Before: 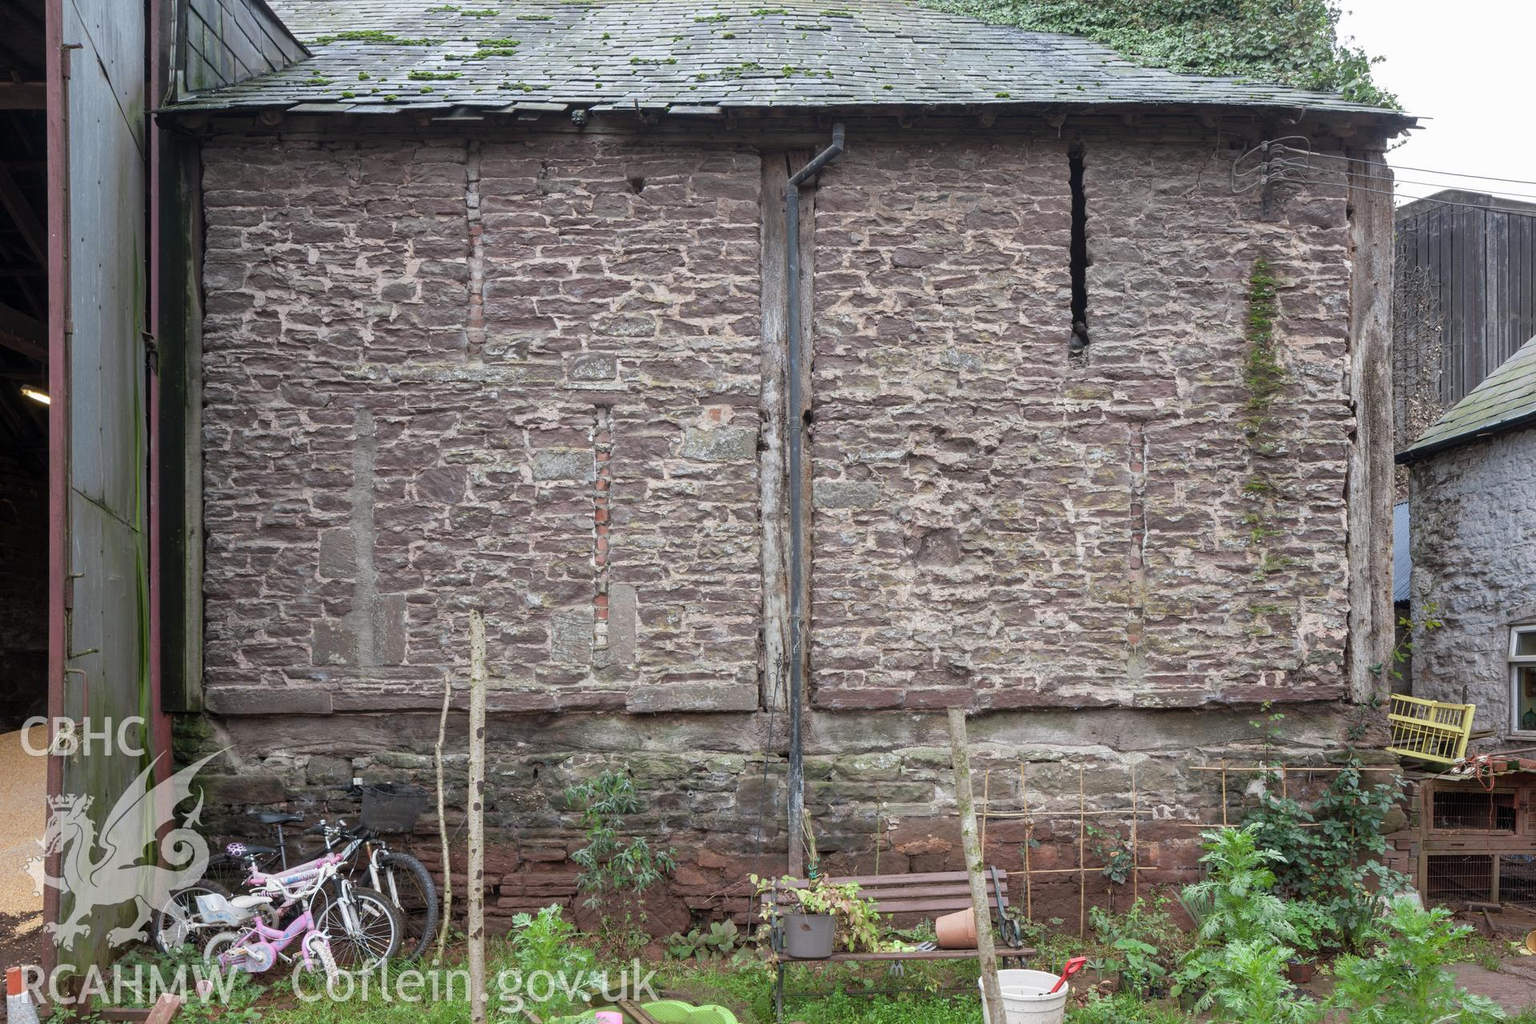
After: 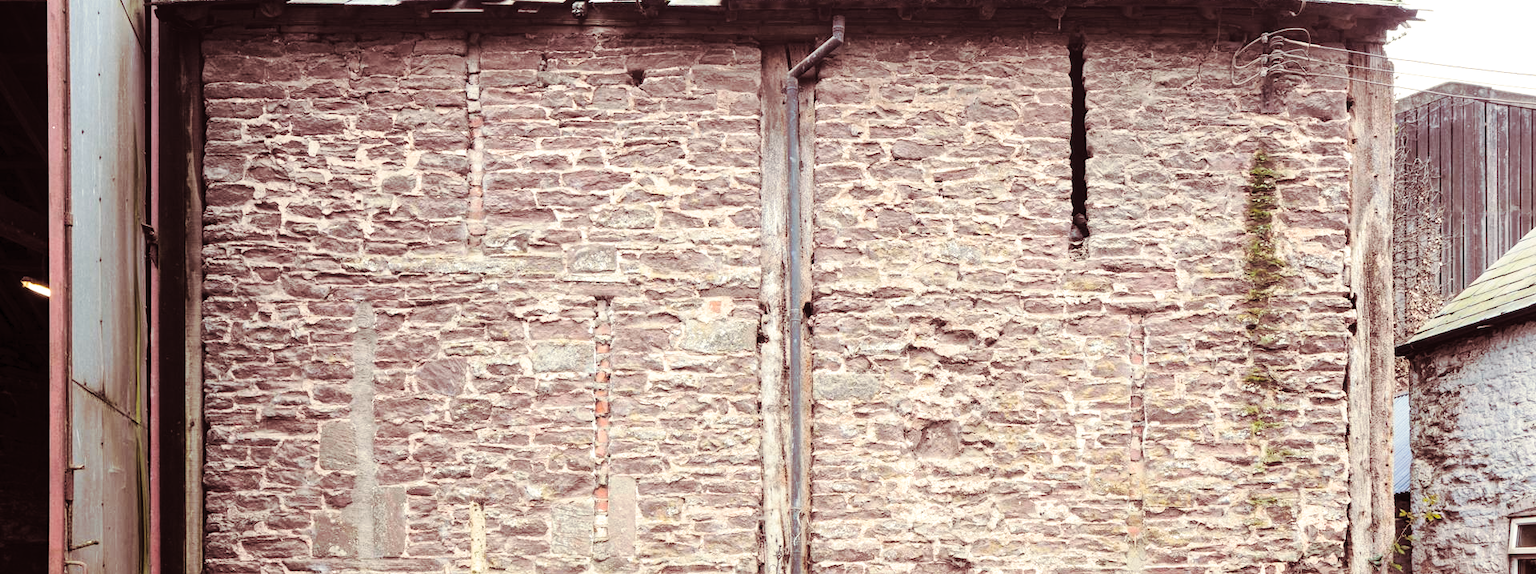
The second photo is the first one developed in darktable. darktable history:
white balance: red 1.045, blue 0.932
contrast brightness saturation: contrast 0.1, brightness 0.3, saturation 0.14
tone curve: curves: ch0 [(0, 0) (0.003, 0.007) (0.011, 0.009) (0.025, 0.014) (0.044, 0.022) (0.069, 0.029) (0.1, 0.037) (0.136, 0.052) (0.177, 0.083) (0.224, 0.121) (0.277, 0.177) (0.335, 0.258) (0.399, 0.351) (0.468, 0.454) (0.543, 0.557) (0.623, 0.654) (0.709, 0.744) (0.801, 0.825) (0.898, 0.909) (1, 1)], preserve colors none
split-toning: on, module defaults
tone equalizer: -8 EV -0.75 EV, -7 EV -0.7 EV, -6 EV -0.6 EV, -5 EV -0.4 EV, -3 EV 0.4 EV, -2 EV 0.6 EV, -1 EV 0.7 EV, +0 EV 0.75 EV, edges refinement/feathering 500, mask exposure compensation -1.57 EV, preserve details no
crop and rotate: top 10.605%, bottom 33.274%
